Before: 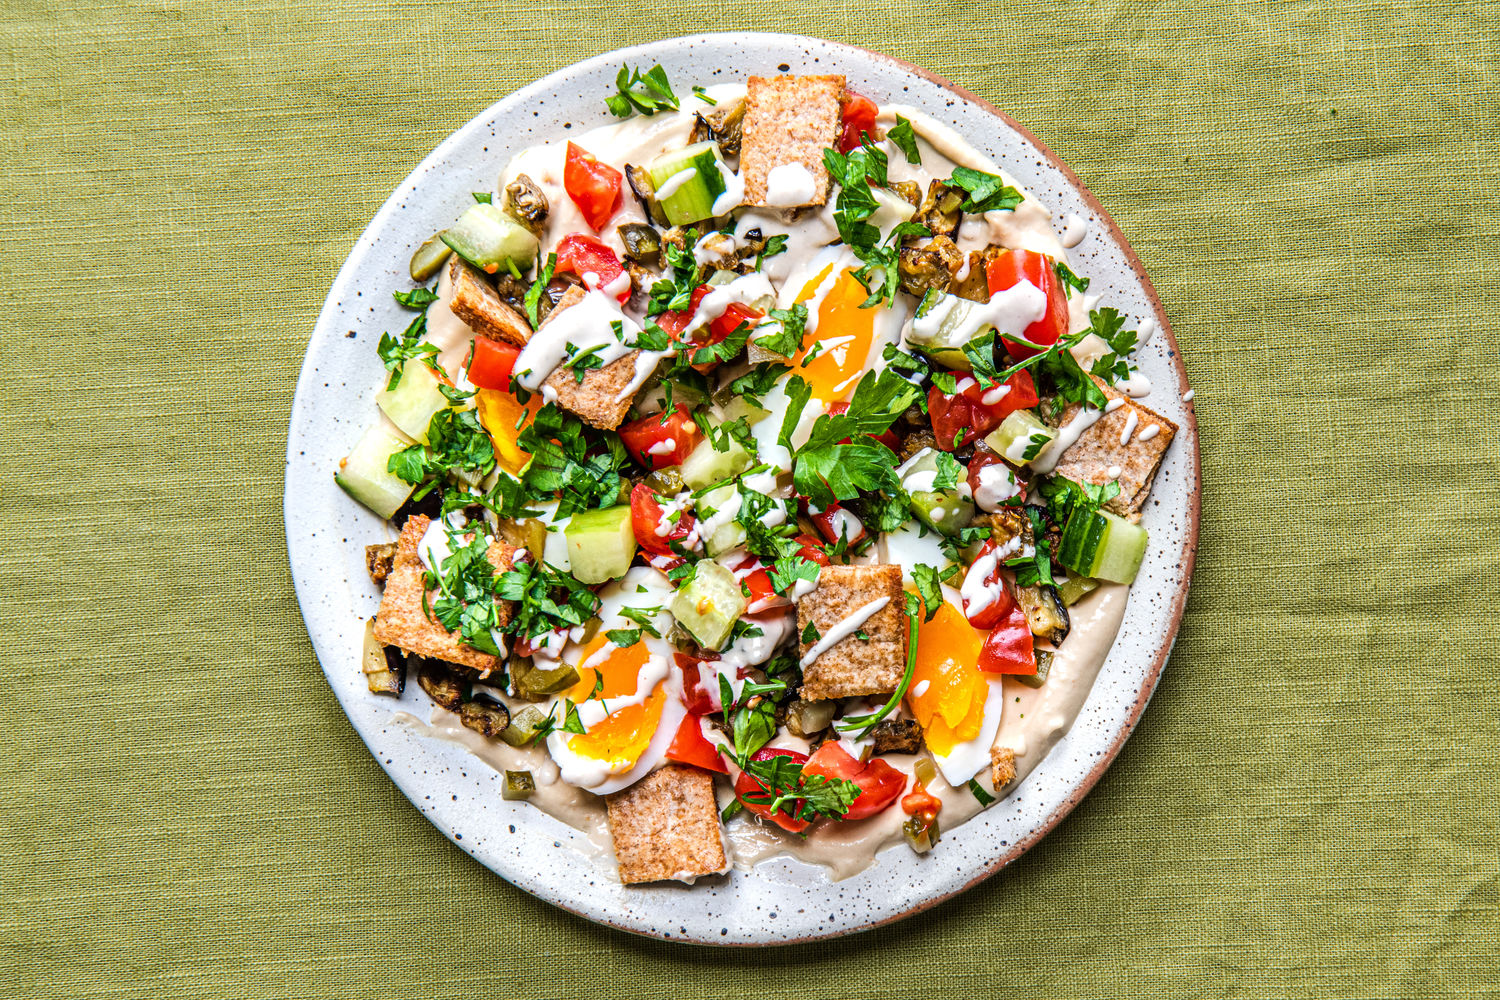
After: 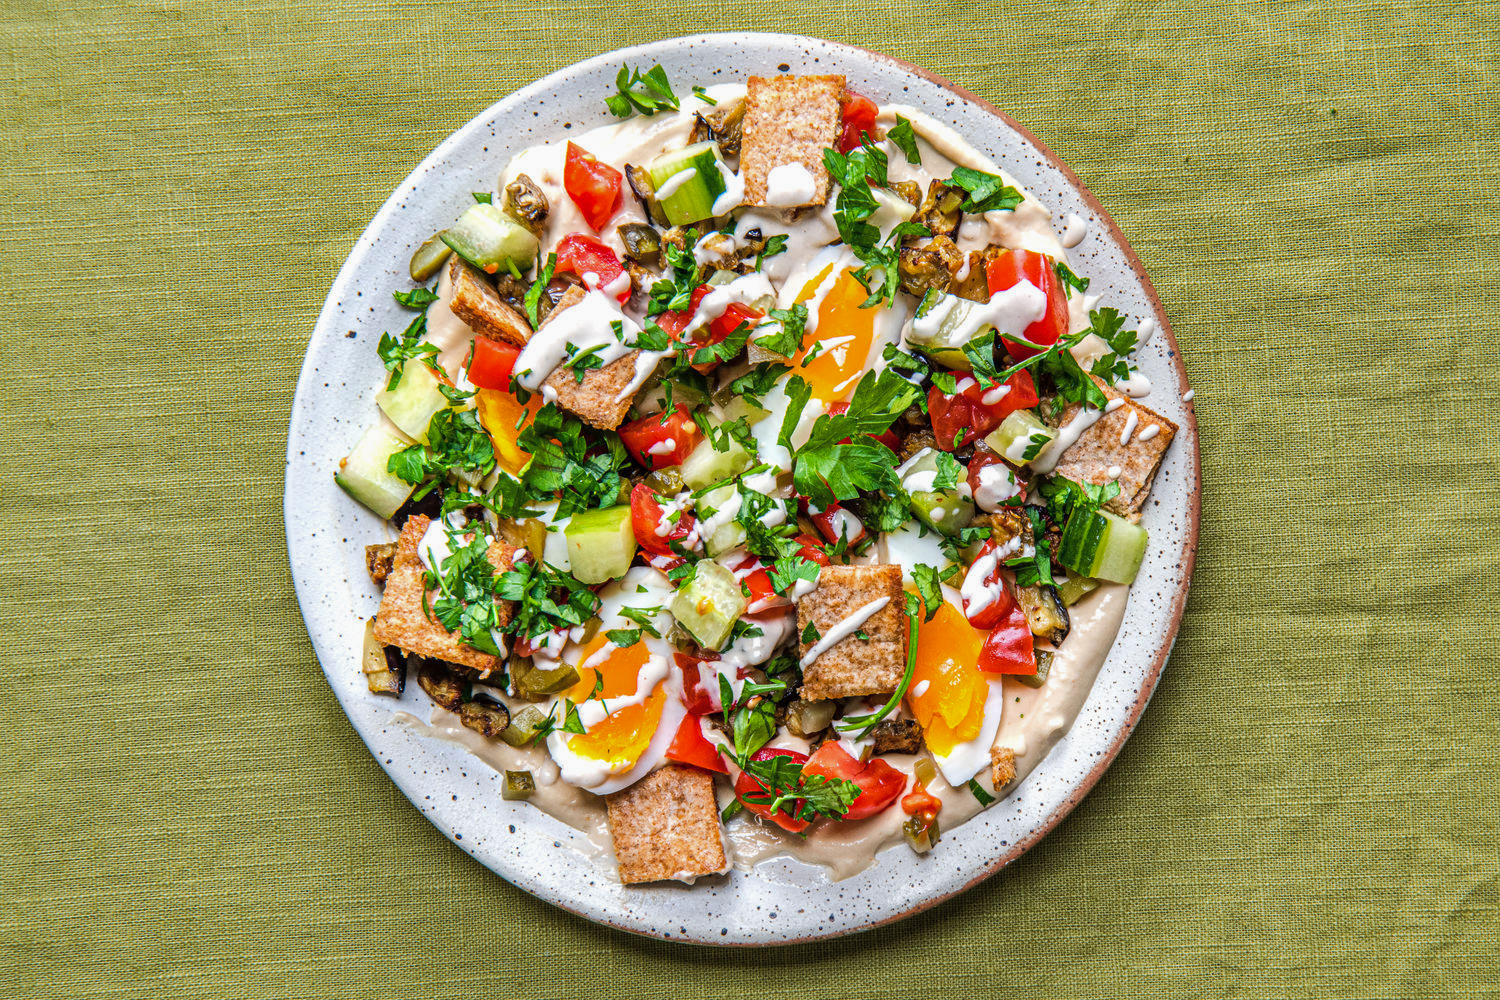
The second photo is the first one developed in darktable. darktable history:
shadows and highlights: on, module defaults
exposure: exposure -0.045 EV, compensate highlight preservation false
